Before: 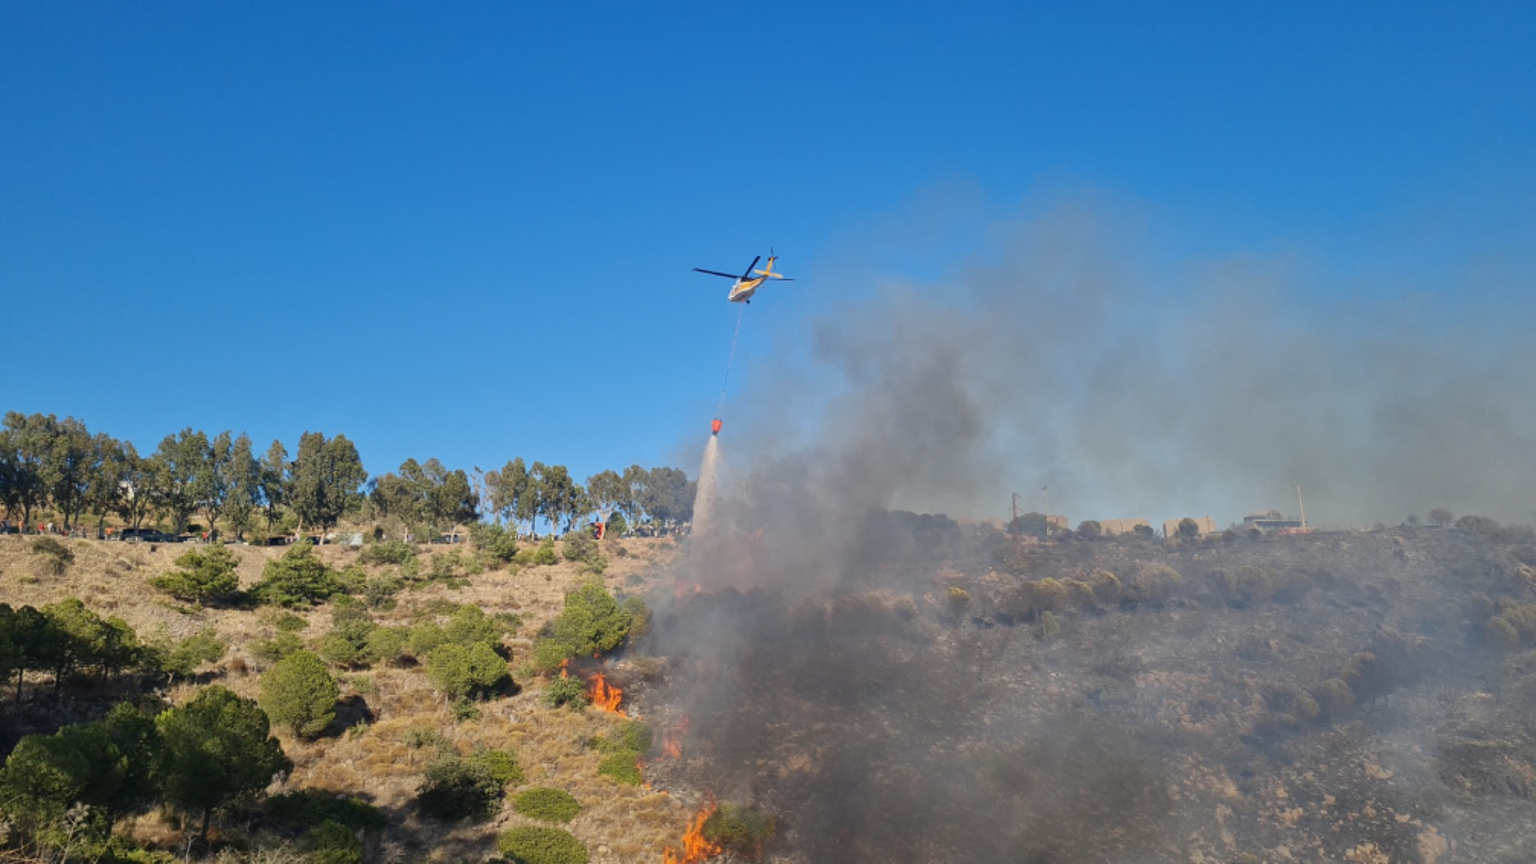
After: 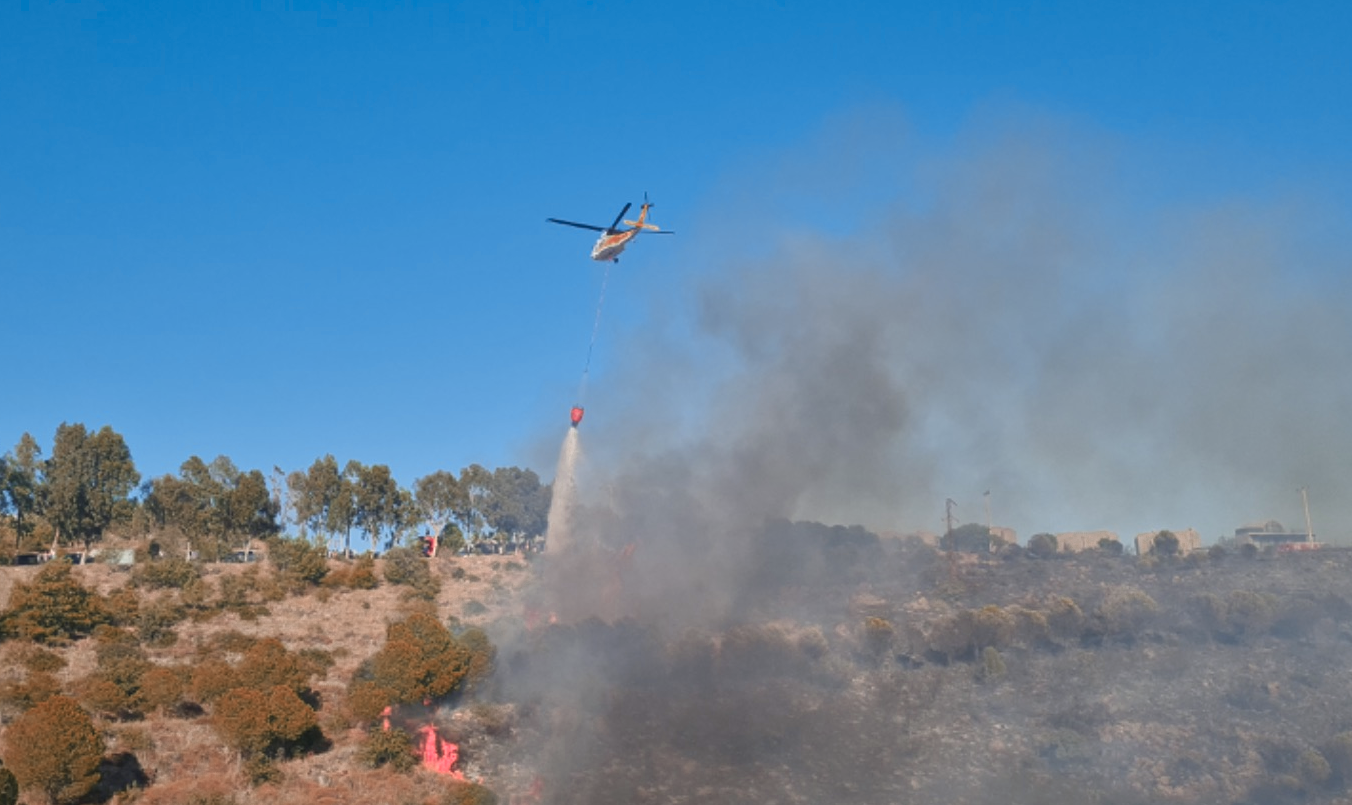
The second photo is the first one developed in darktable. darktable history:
shadows and highlights: shadows 13.39, white point adjustment 1.14, soften with gaussian
crop and rotate: left 16.653%, top 10.97%, right 12.927%, bottom 14.446%
color zones: curves: ch0 [(0.006, 0.385) (0.143, 0.563) (0.243, 0.321) (0.352, 0.464) (0.516, 0.456) (0.625, 0.5) (0.75, 0.5) (0.875, 0.5)]; ch1 [(0, 0.5) (0.134, 0.504) (0.246, 0.463) (0.421, 0.515) (0.5, 0.56) (0.625, 0.5) (0.75, 0.5) (0.875, 0.5)]; ch2 [(0, 0.5) (0.131, 0.426) (0.307, 0.289) (0.38, 0.188) (0.513, 0.216) (0.625, 0.548) (0.75, 0.468) (0.838, 0.396) (0.971, 0.311)], mix 26.48%
haze removal: strength -0.096, adaptive false
